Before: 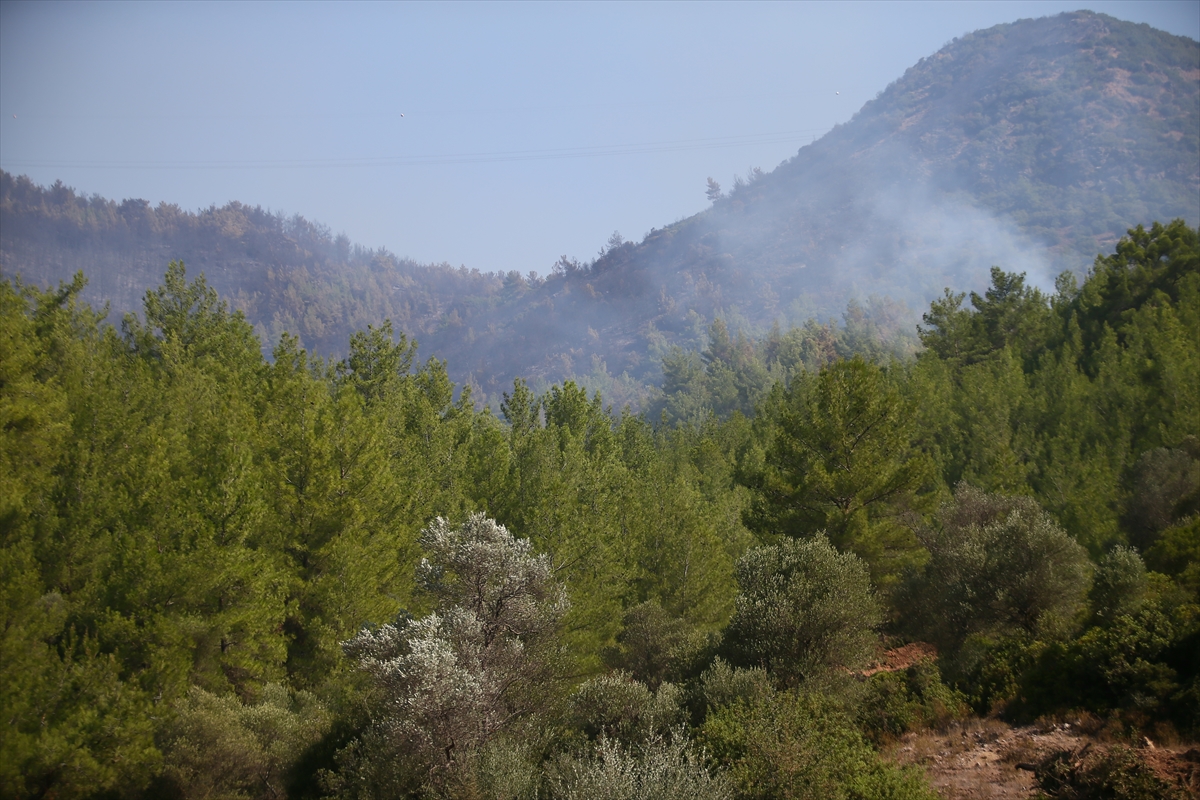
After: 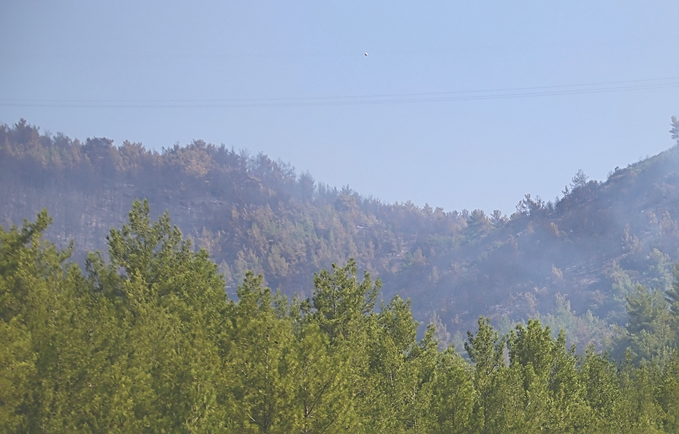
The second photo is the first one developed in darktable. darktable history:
exposure: black level correction -0.043, exposure 0.065 EV, compensate highlight preservation false
sharpen: on, module defaults
velvia: on, module defaults
crop and rotate: left 3.064%, top 7.638%, right 40.271%, bottom 37.988%
local contrast: highlights 104%, shadows 99%, detail 119%, midtone range 0.2
